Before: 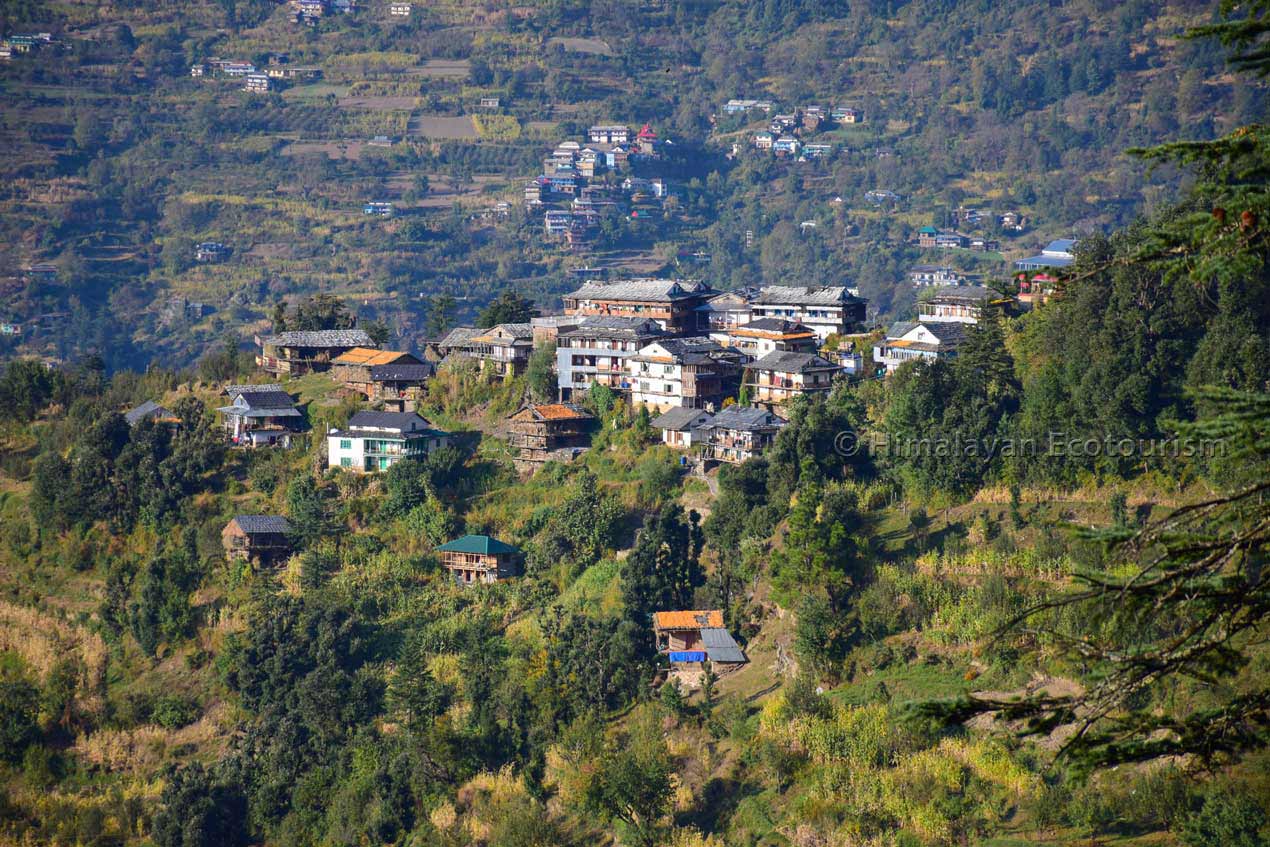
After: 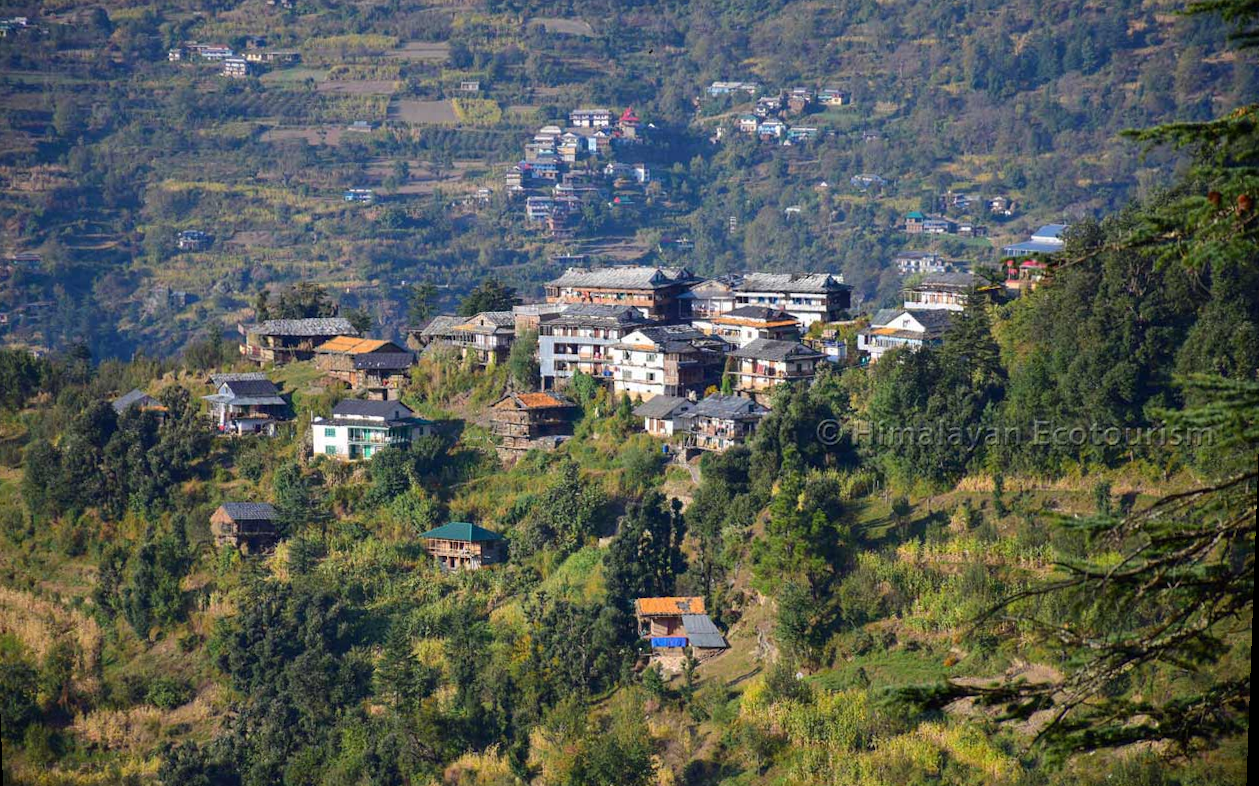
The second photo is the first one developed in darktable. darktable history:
rotate and perspective: lens shift (vertical) 0.048, lens shift (horizontal) -0.024, automatic cropping off
crop: left 1.964%, top 3.251%, right 1.122%, bottom 4.933%
